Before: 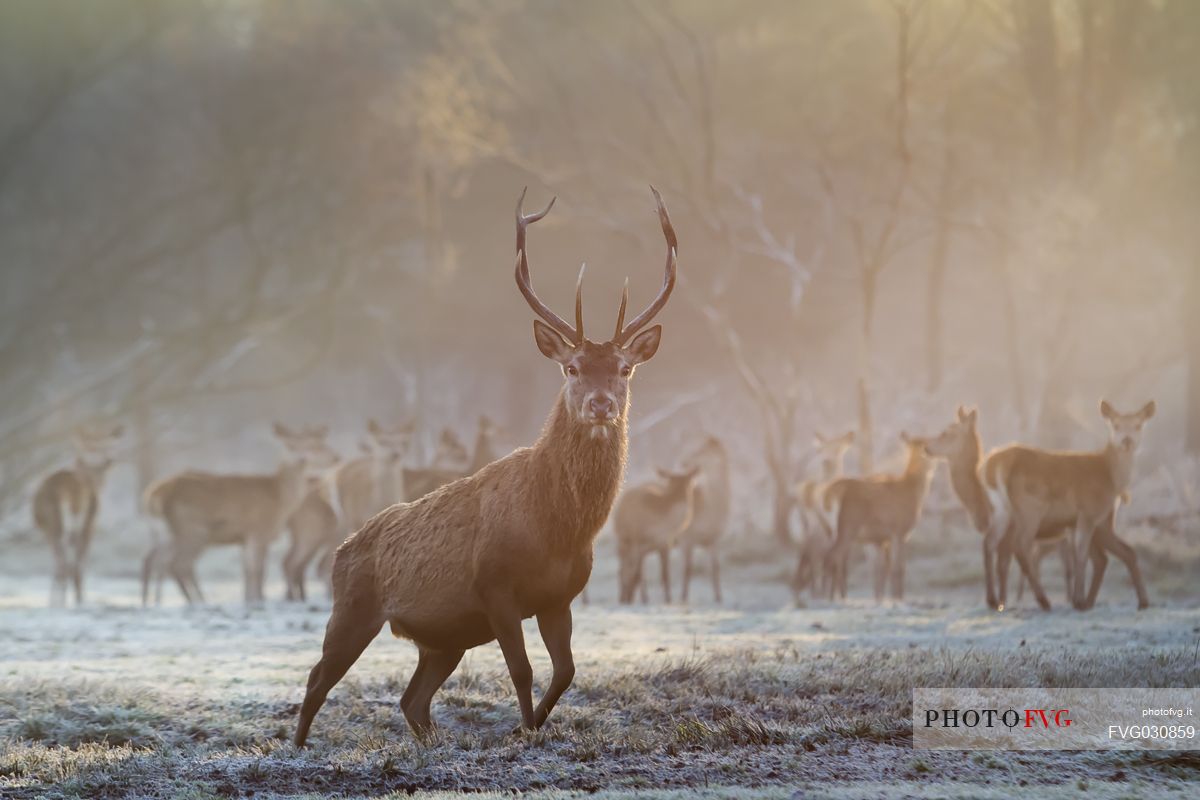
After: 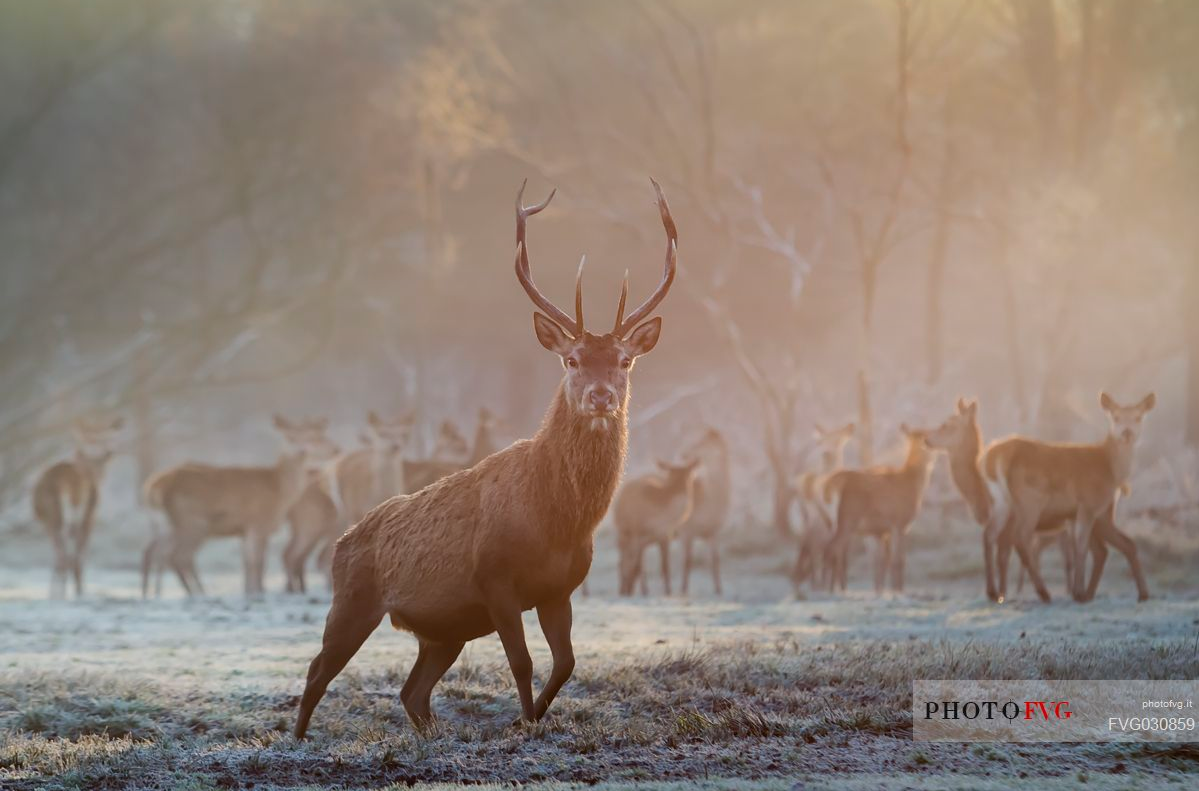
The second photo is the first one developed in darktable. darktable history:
crop: top 1.049%, right 0.001%
graduated density: rotation -180°, offset 27.42
